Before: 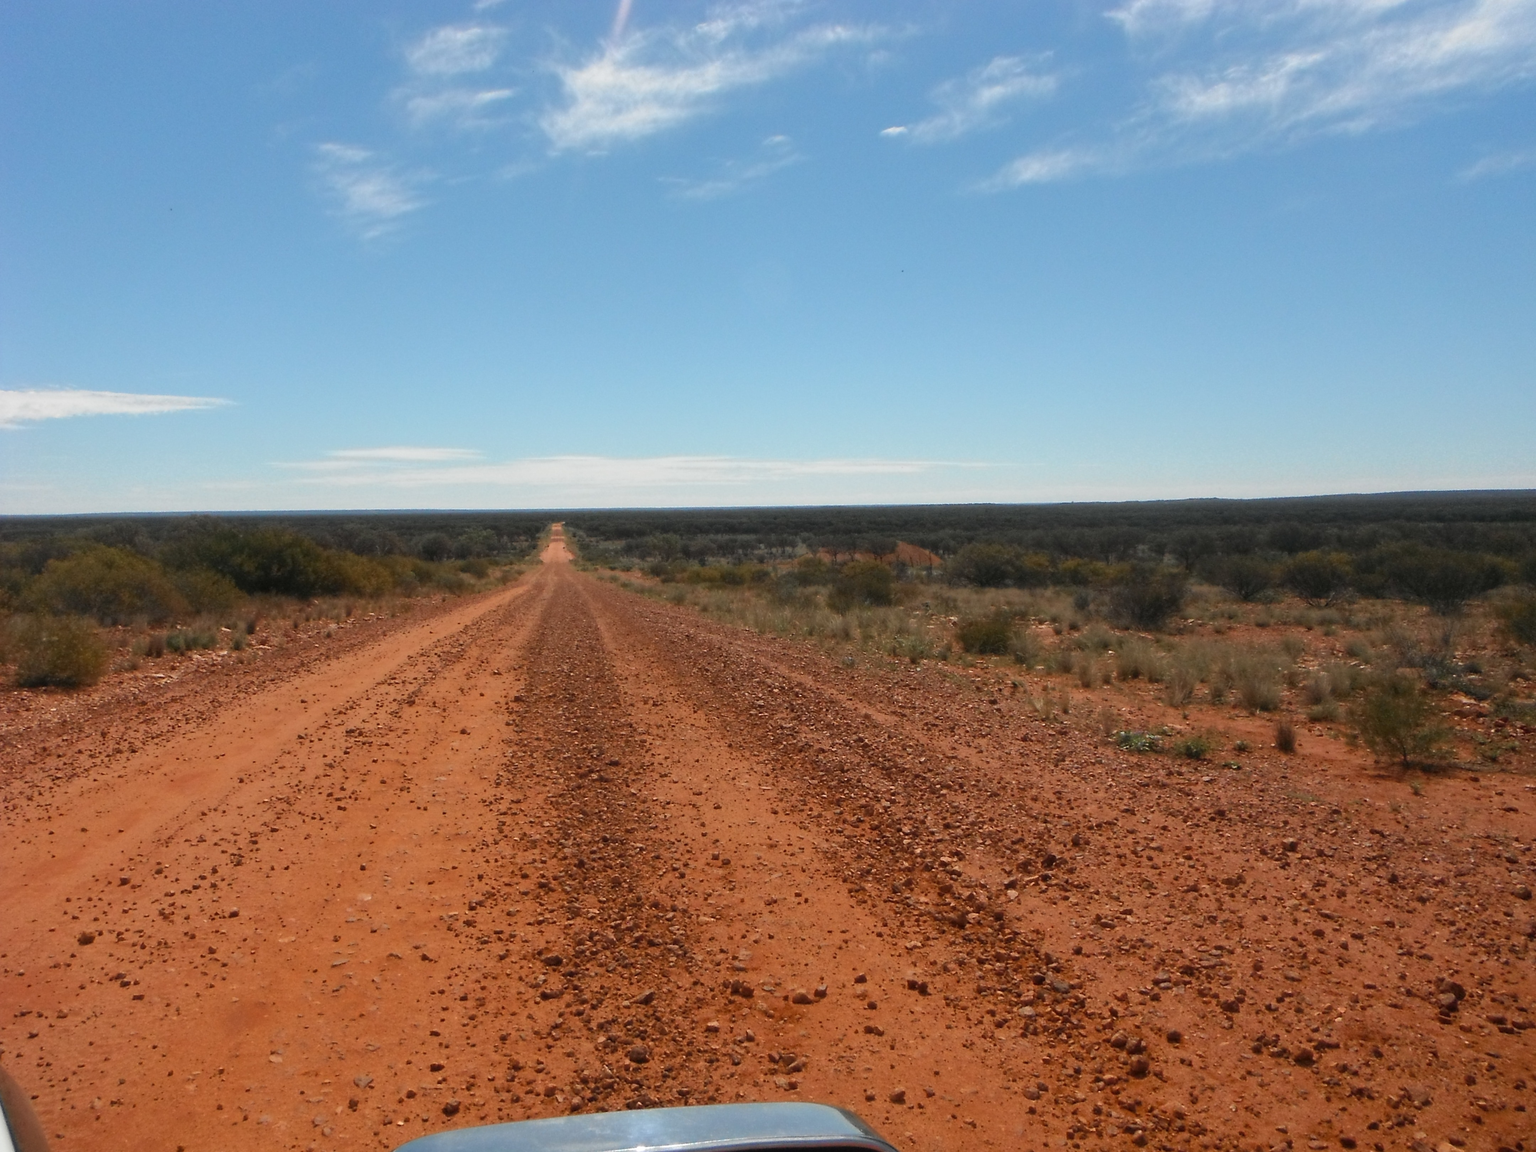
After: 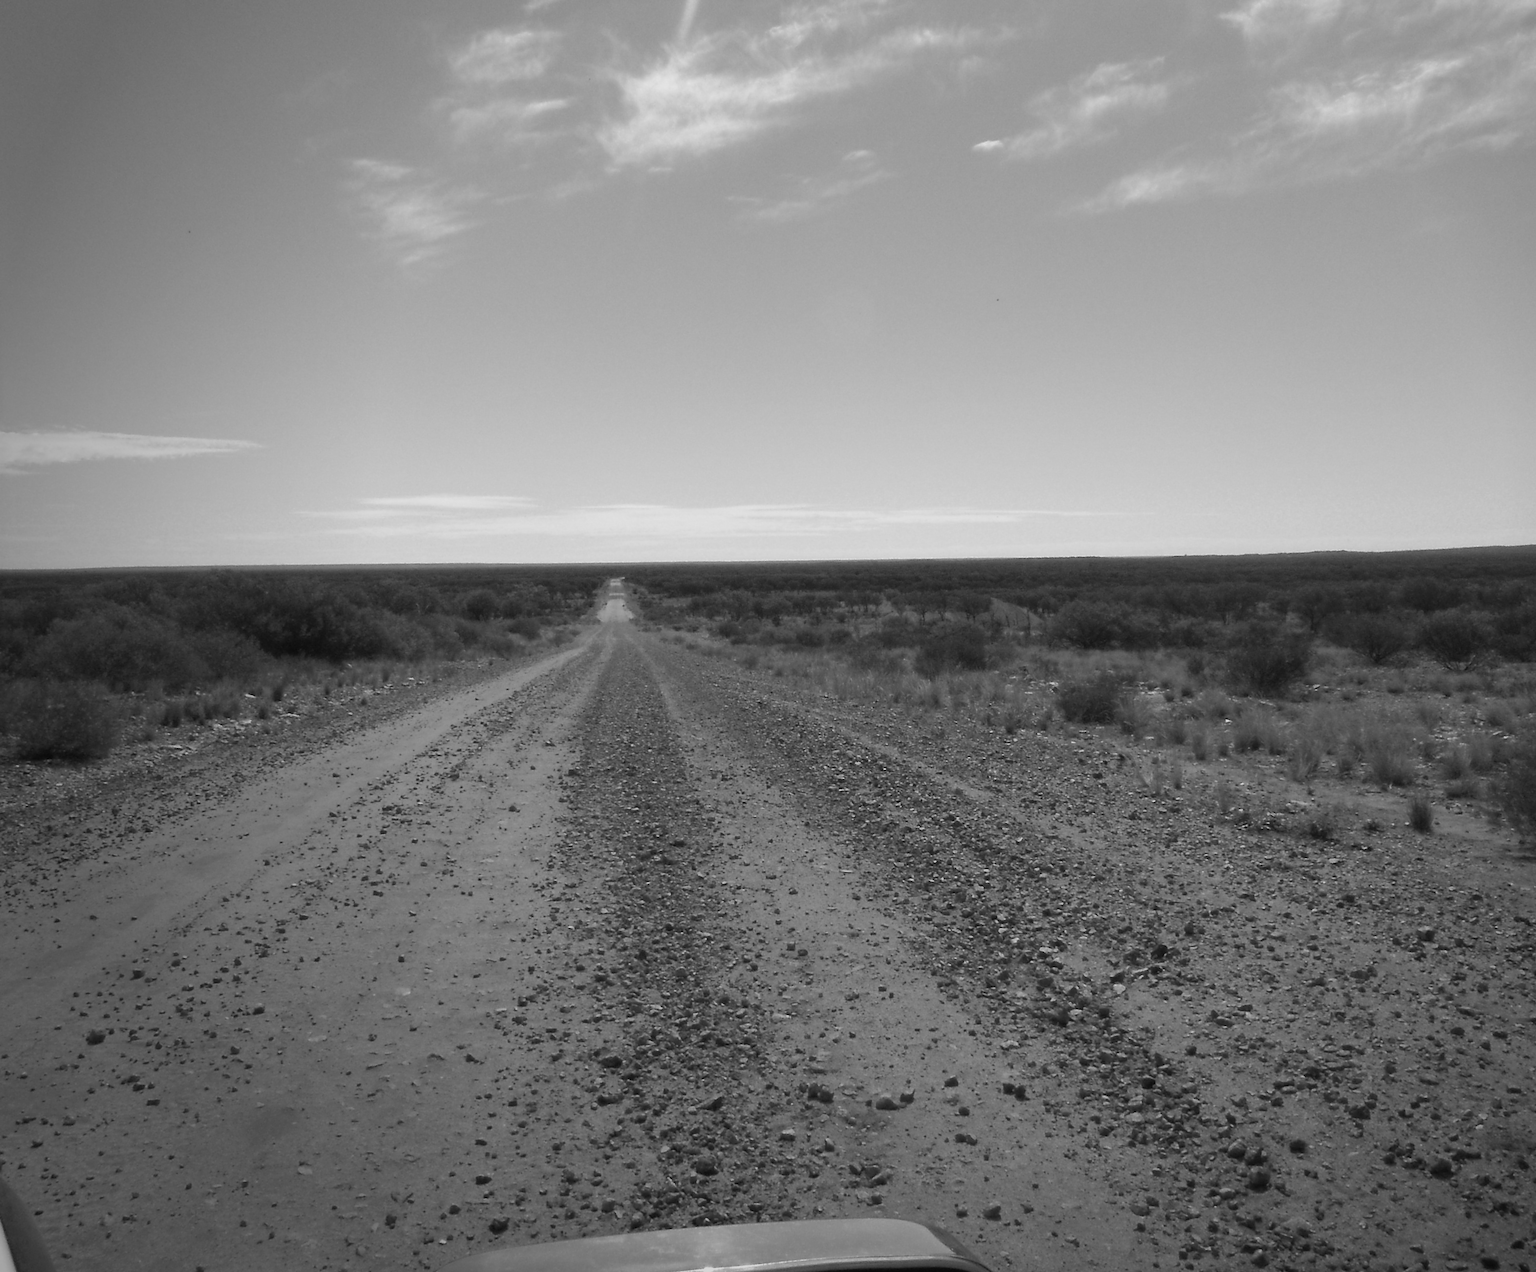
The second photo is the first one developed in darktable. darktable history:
vignetting: fall-off start 73.57%, center (0.22, -0.235)
crop: right 9.509%, bottom 0.031%
white balance: emerald 1
monochrome: on, module defaults
